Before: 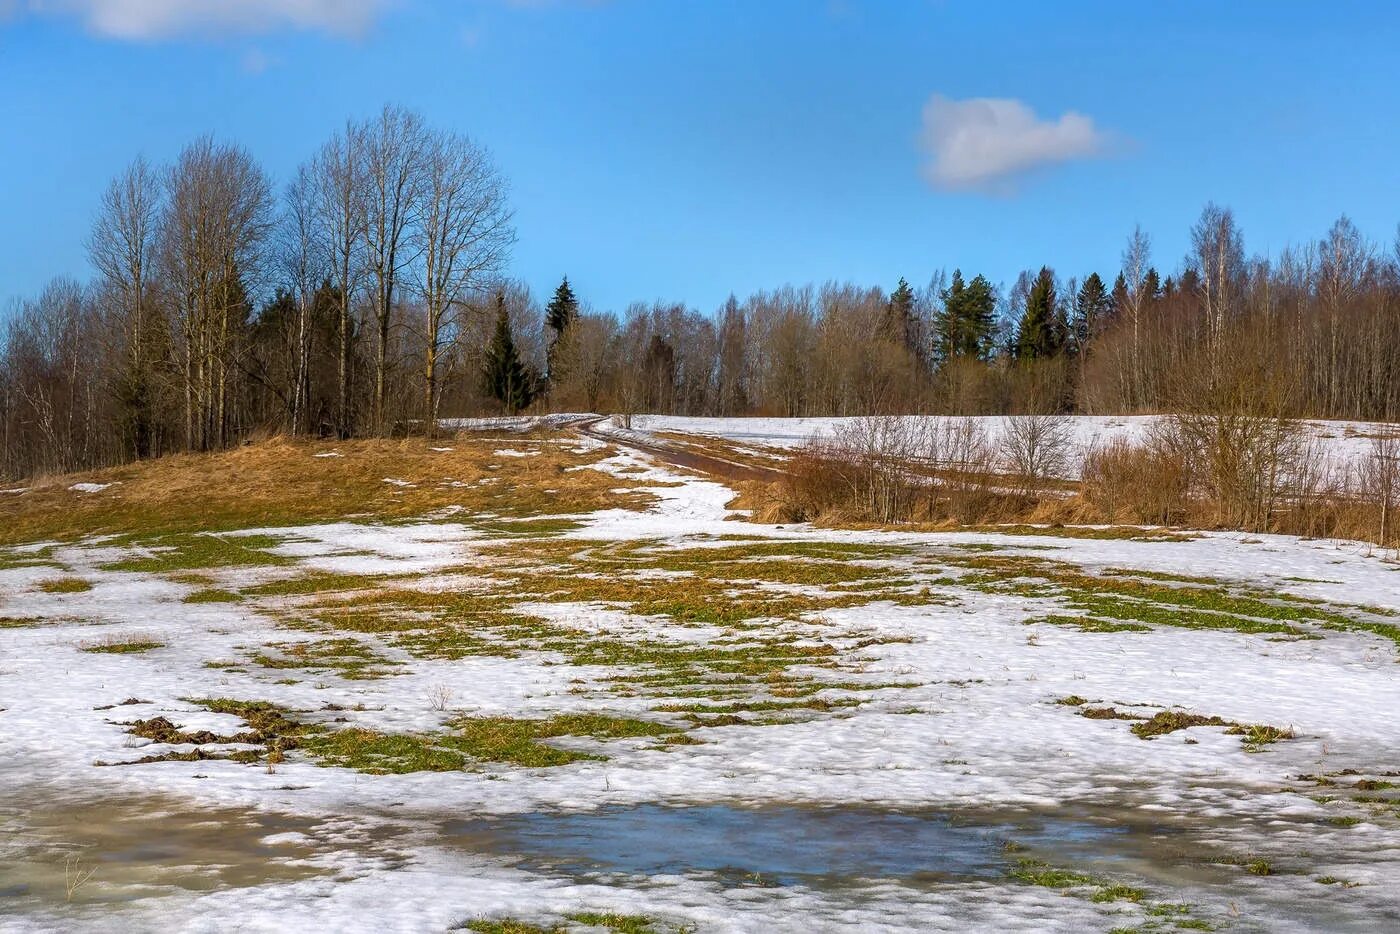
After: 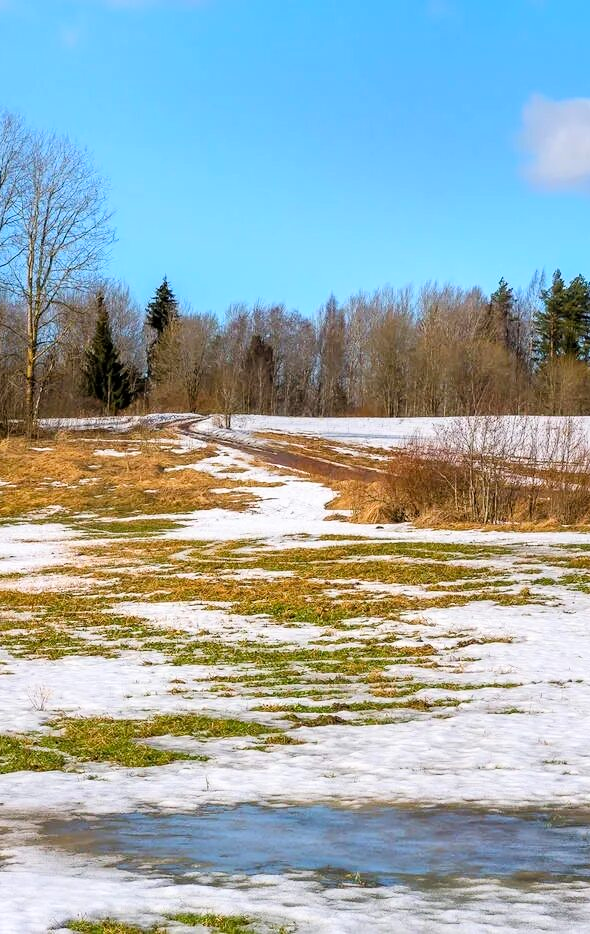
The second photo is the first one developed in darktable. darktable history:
crop: left 28.583%, right 29.231%
tone curve: curves: ch0 [(0, 0) (0.004, 0.001) (0.133, 0.151) (0.325, 0.399) (0.475, 0.579) (0.832, 0.902) (1, 1)], color space Lab, linked channels, preserve colors none
